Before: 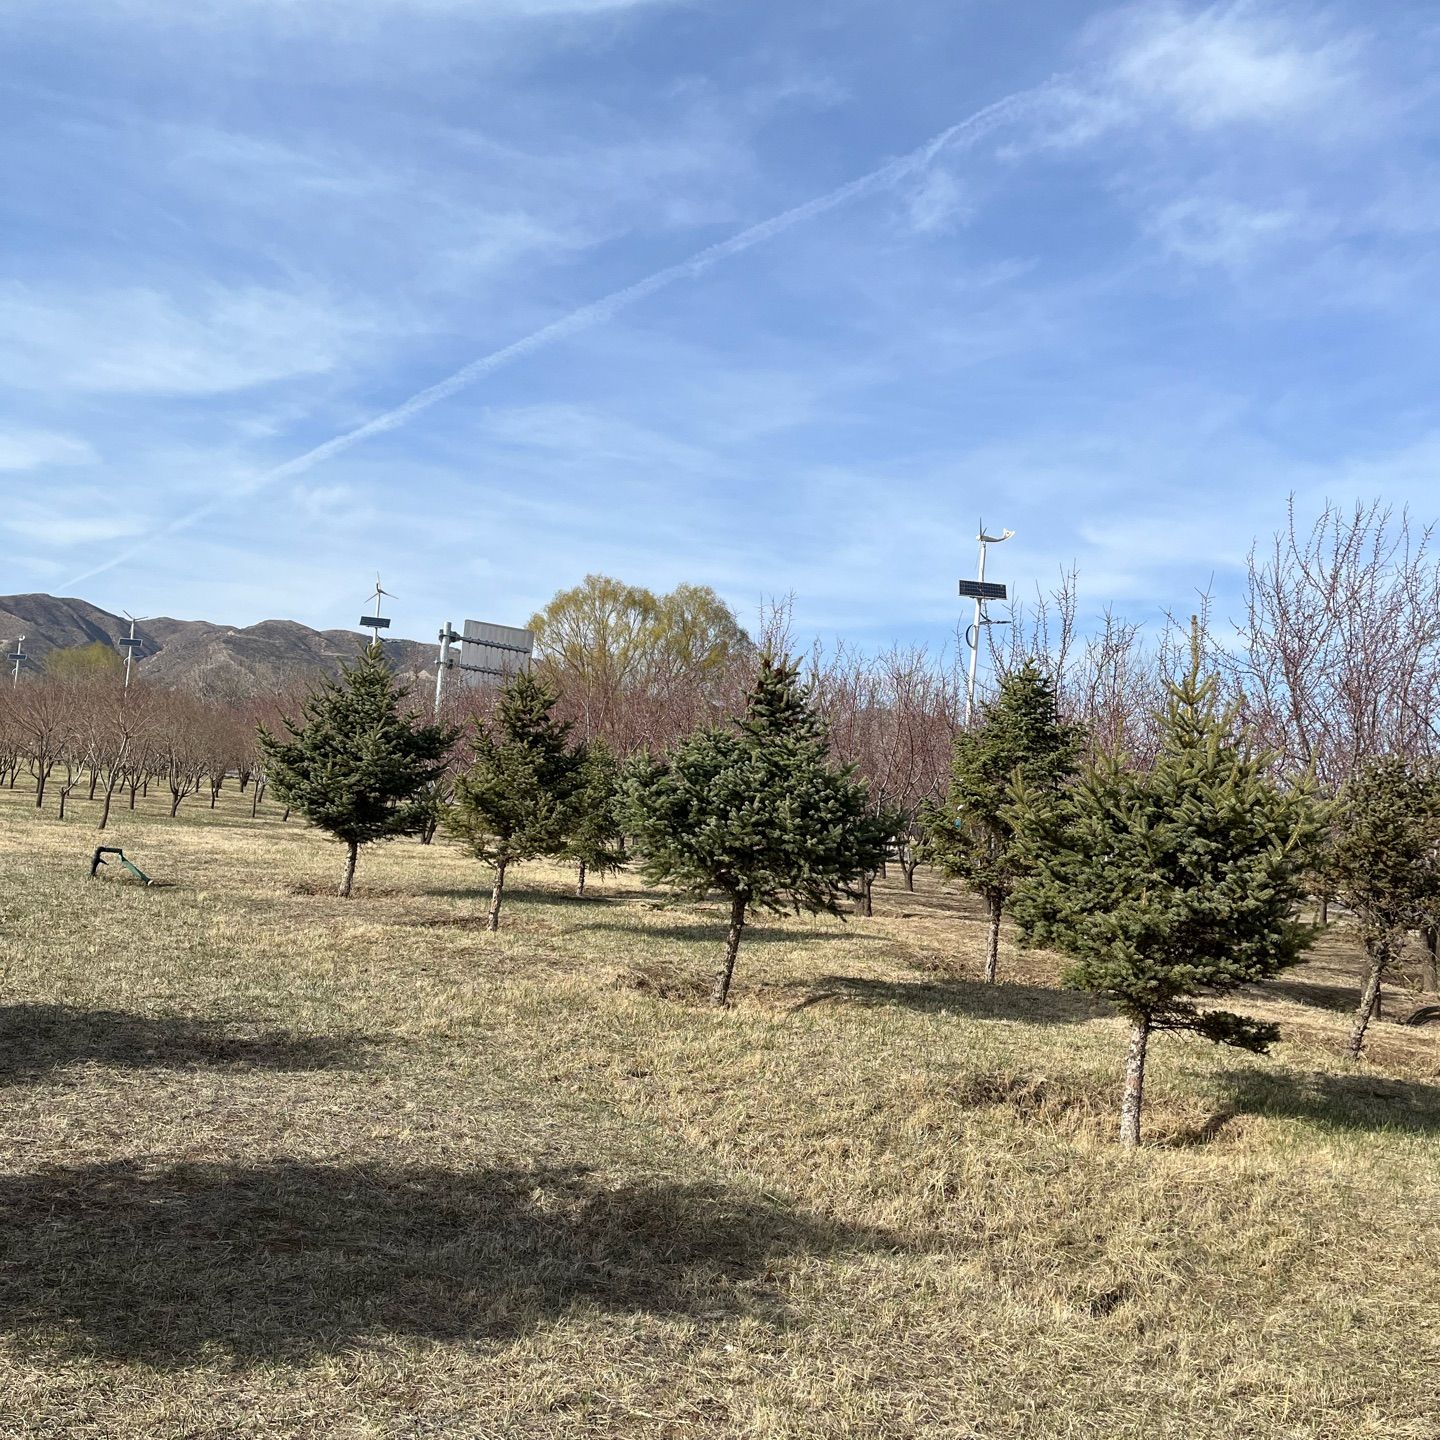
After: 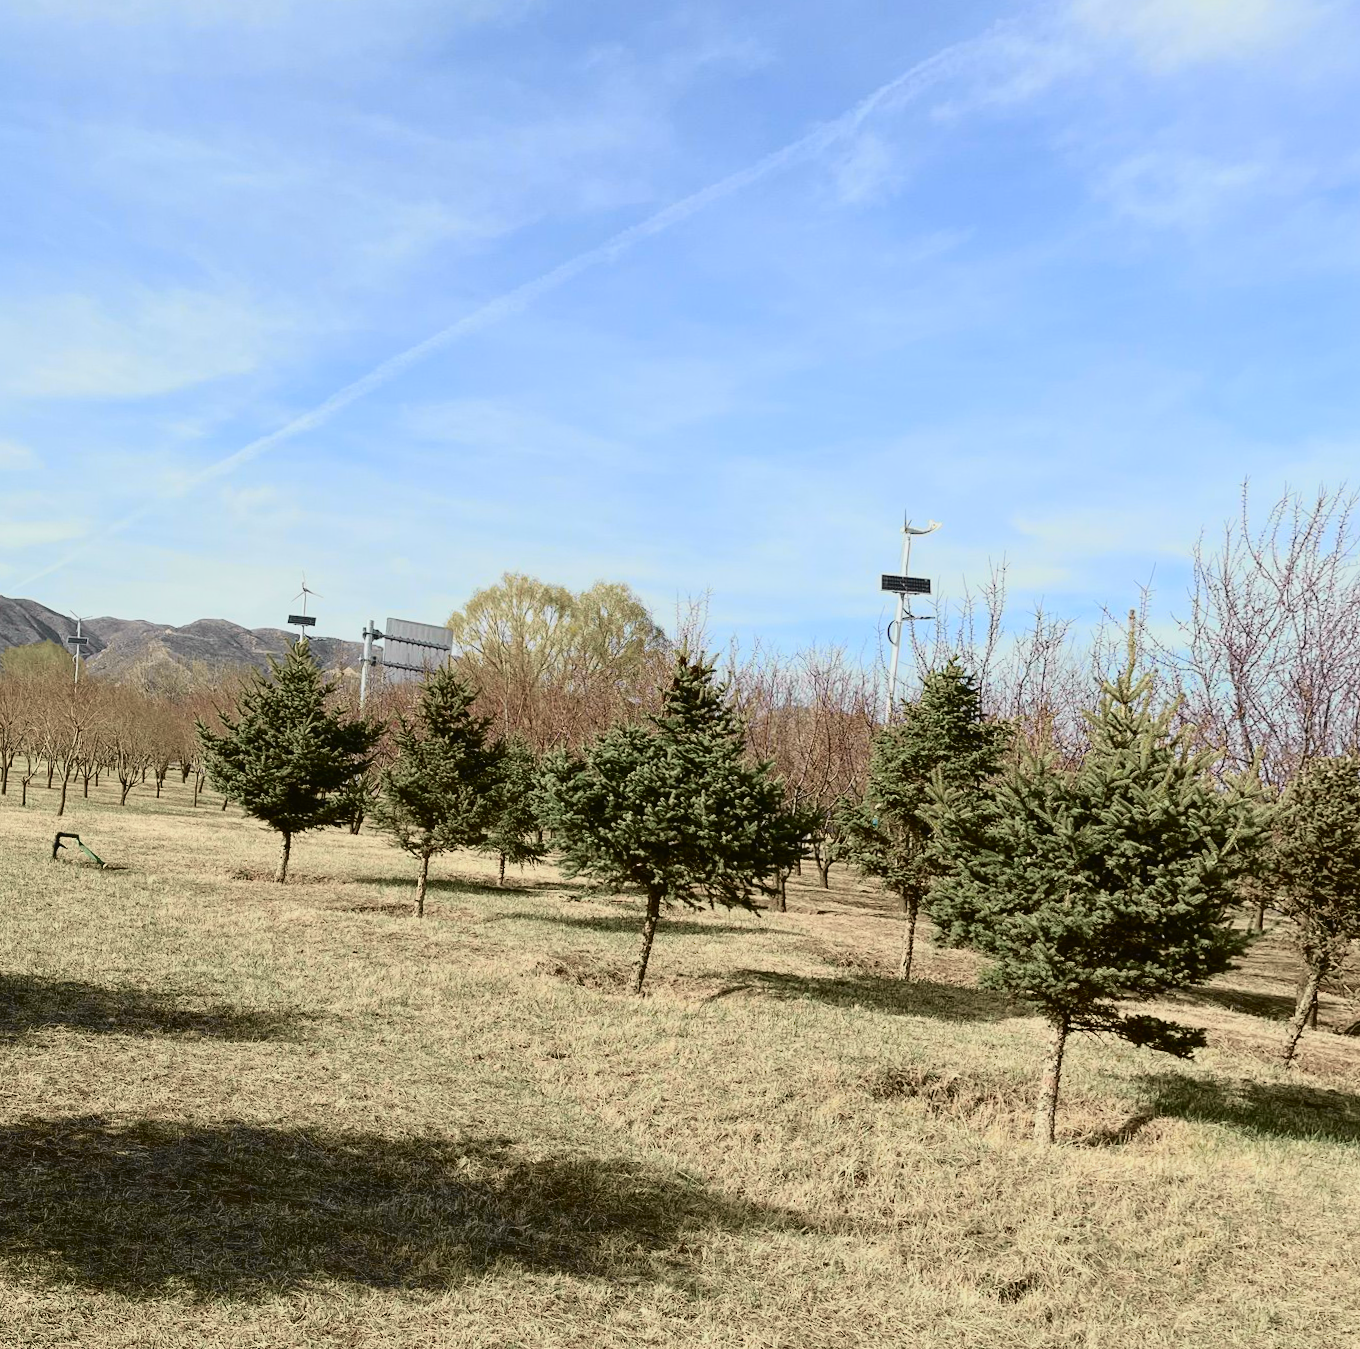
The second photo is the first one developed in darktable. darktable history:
rotate and perspective: rotation 0.062°, lens shift (vertical) 0.115, lens shift (horizontal) -0.133, crop left 0.047, crop right 0.94, crop top 0.061, crop bottom 0.94
contrast equalizer: octaves 7, y [[0.6 ×6], [0.55 ×6], [0 ×6], [0 ×6], [0 ×6]], mix -0.3
tone curve: curves: ch0 [(0, 0.006) (0.184, 0.117) (0.405, 0.46) (0.456, 0.528) (0.634, 0.728) (0.877, 0.89) (0.984, 0.935)]; ch1 [(0, 0) (0.443, 0.43) (0.492, 0.489) (0.566, 0.579) (0.595, 0.625) (0.608, 0.667) (0.65, 0.729) (1, 1)]; ch2 [(0, 0) (0.33, 0.301) (0.421, 0.443) (0.447, 0.489) (0.492, 0.498) (0.537, 0.583) (0.586, 0.591) (0.663, 0.686) (1, 1)], color space Lab, independent channels, preserve colors none
